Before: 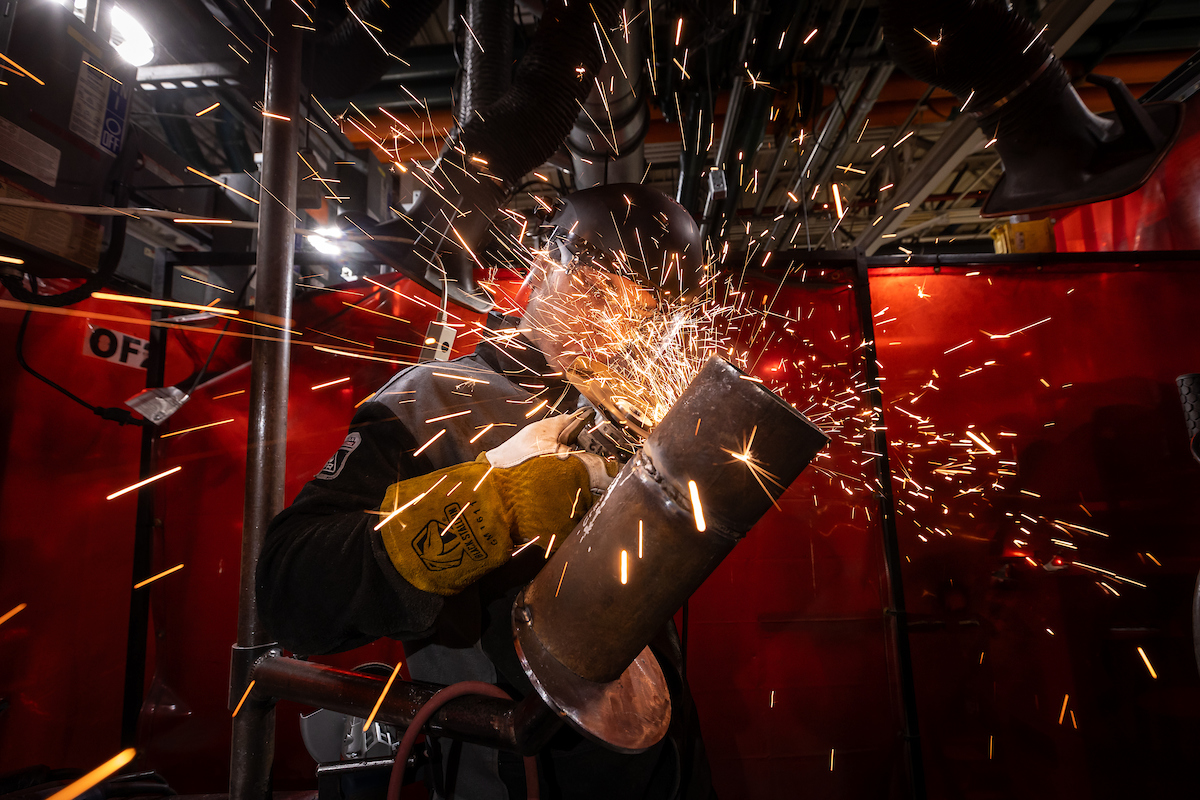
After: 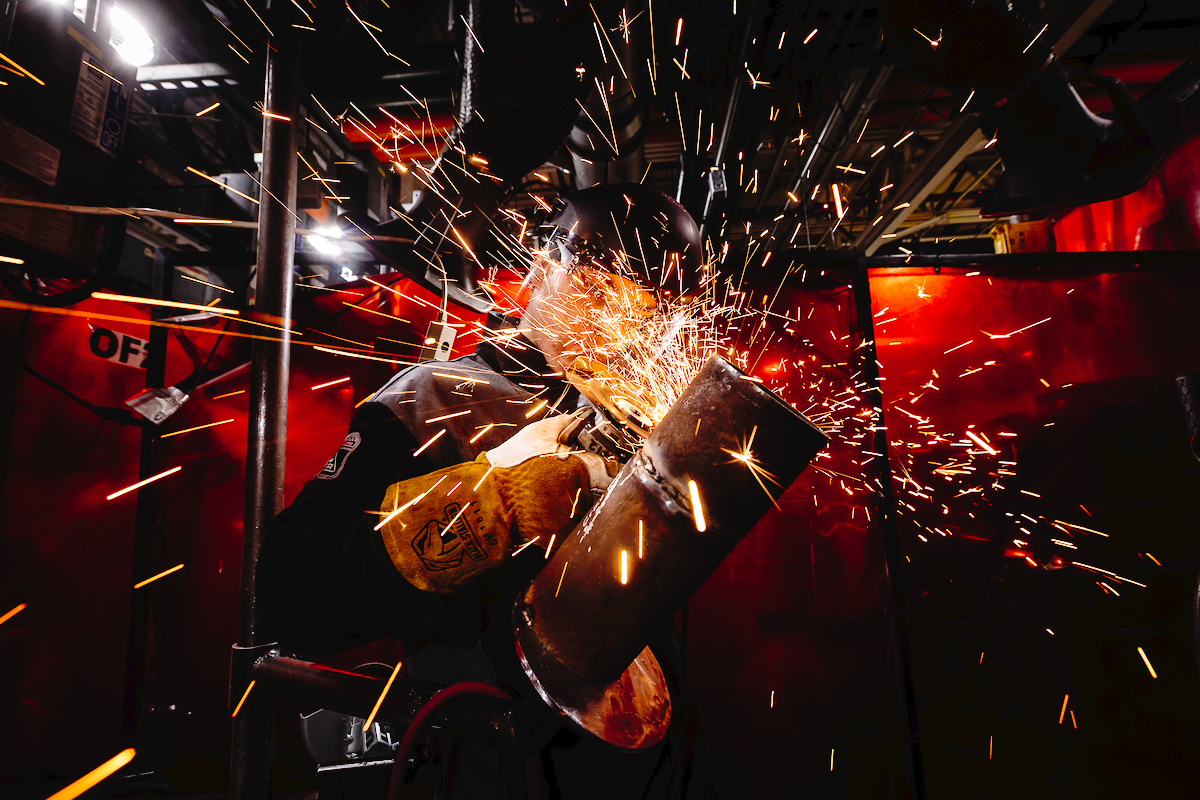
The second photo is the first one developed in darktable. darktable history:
tone curve: curves: ch0 [(0, 0) (0.003, 0.03) (0.011, 0.03) (0.025, 0.033) (0.044, 0.035) (0.069, 0.04) (0.1, 0.046) (0.136, 0.052) (0.177, 0.08) (0.224, 0.121) (0.277, 0.225) (0.335, 0.343) (0.399, 0.456) (0.468, 0.555) (0.543, 0.647) (0.623, 0.732) (0.709, 0.808) (0.801, 0.886) (0.898, 0.947) (1, 1)], preserve colors none
